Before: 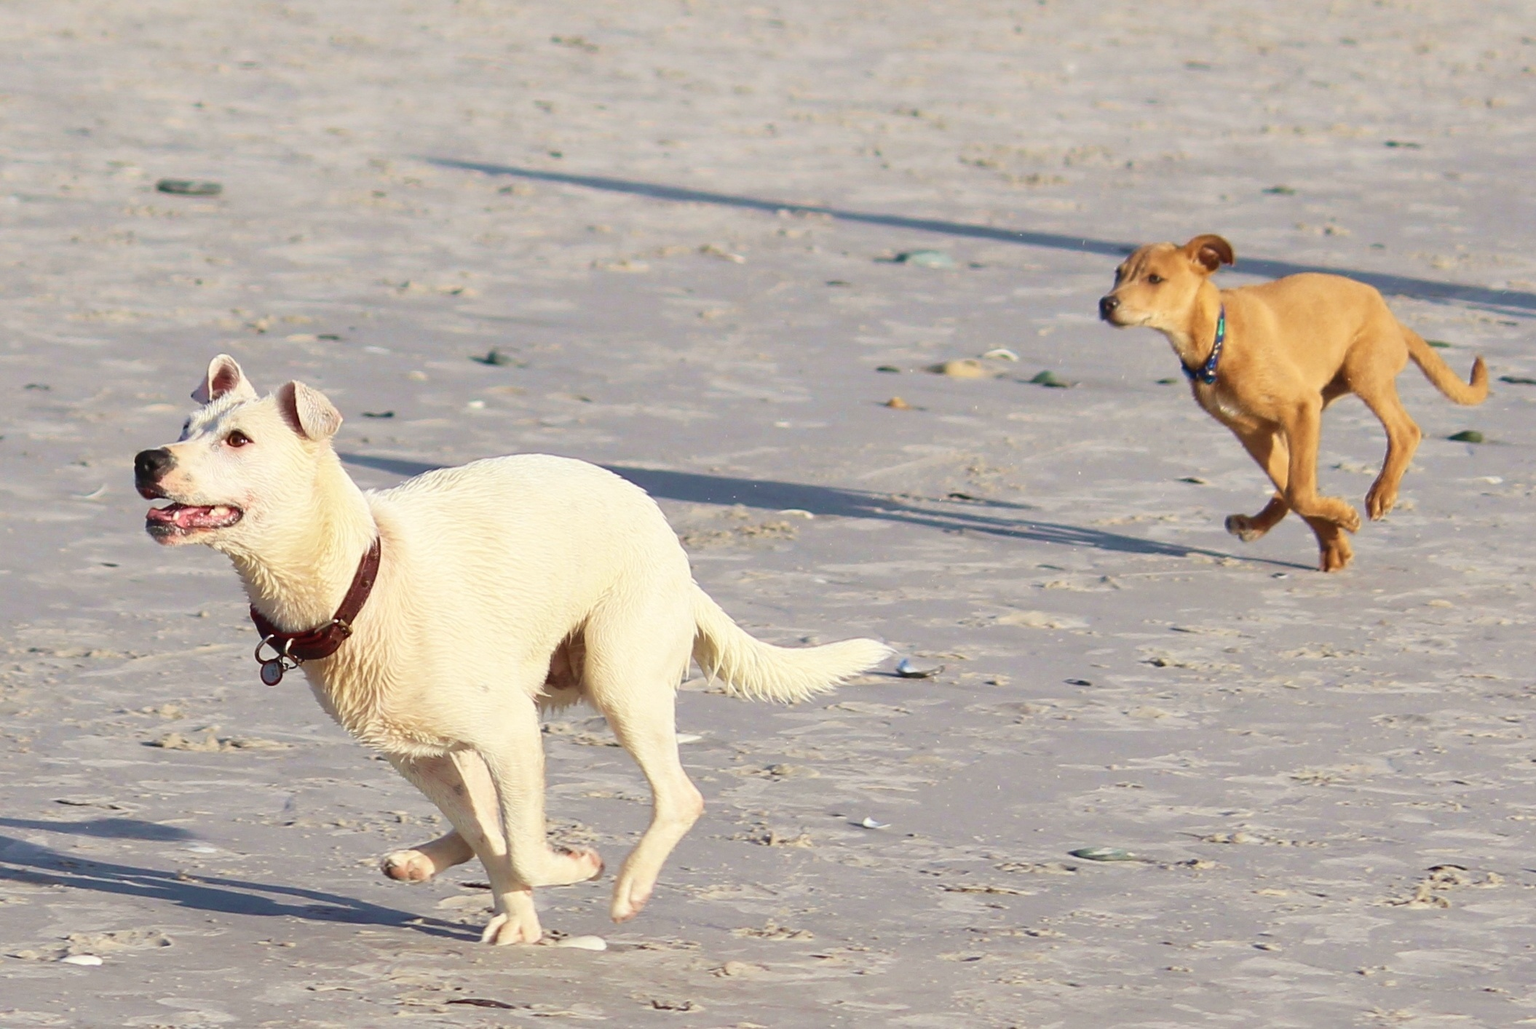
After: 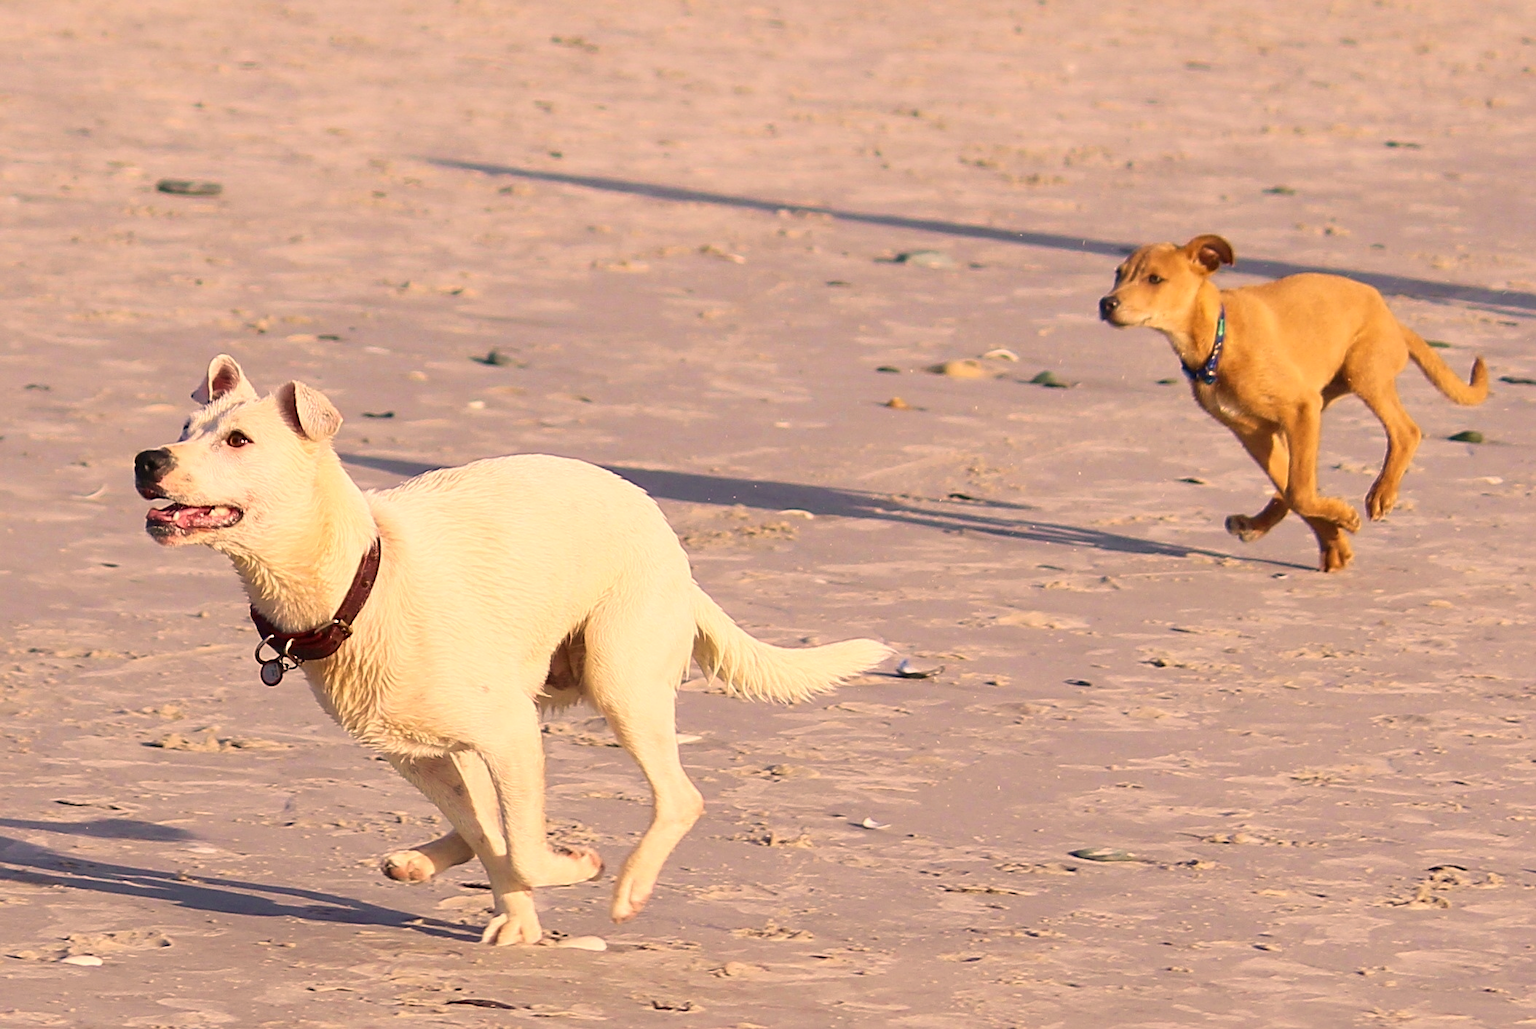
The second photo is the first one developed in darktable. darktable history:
sharpen: radius 2.529, amount 0.323
exposure: black level correction 0.001, compensate highlight preservation false
color correction: highlights a* 17.88, highlights b* 18.79
